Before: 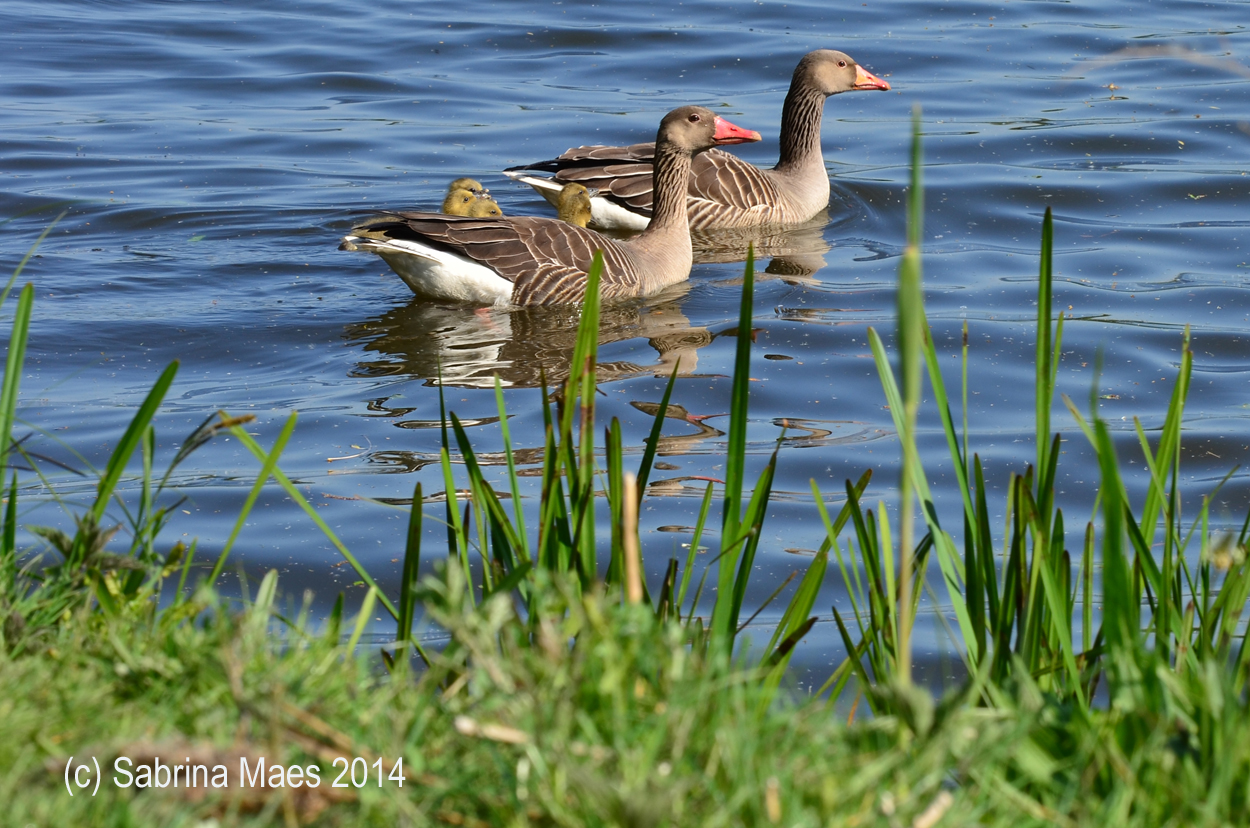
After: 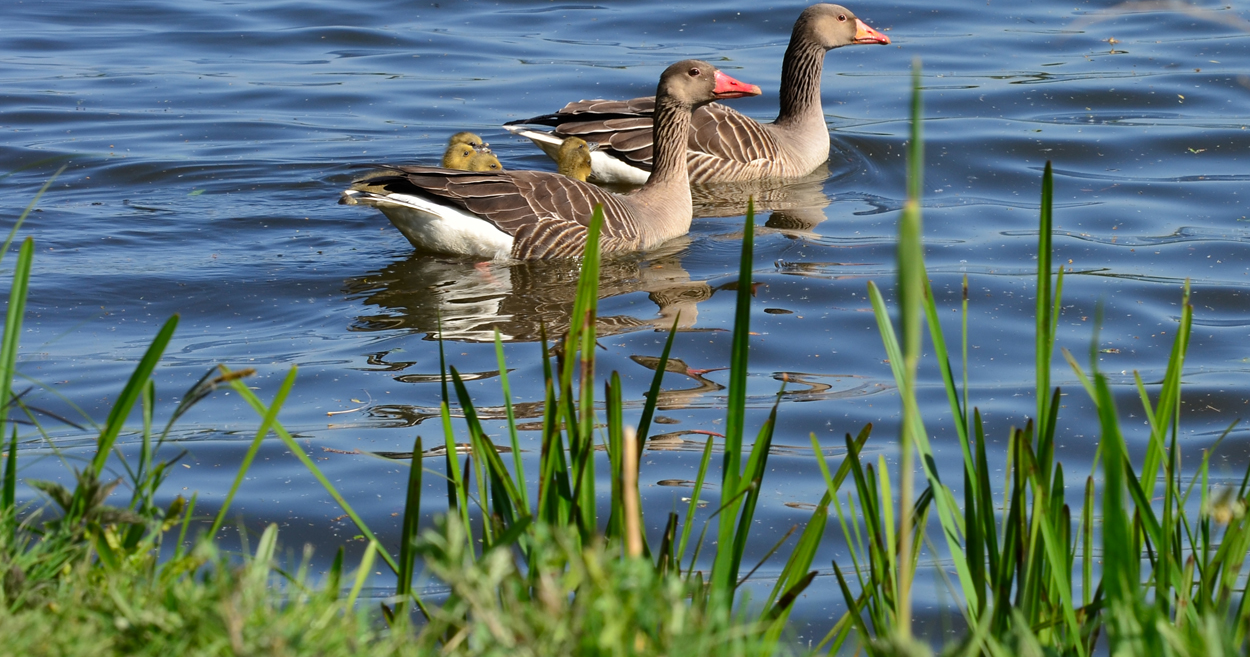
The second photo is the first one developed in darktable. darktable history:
crop and rotate: top 5.667%, bottom 14.937%
vibrance: on, module defaults
levels: mode automatic, black 0.023%, white 99.97%, levels [0.062, 0.494, 0.925]
